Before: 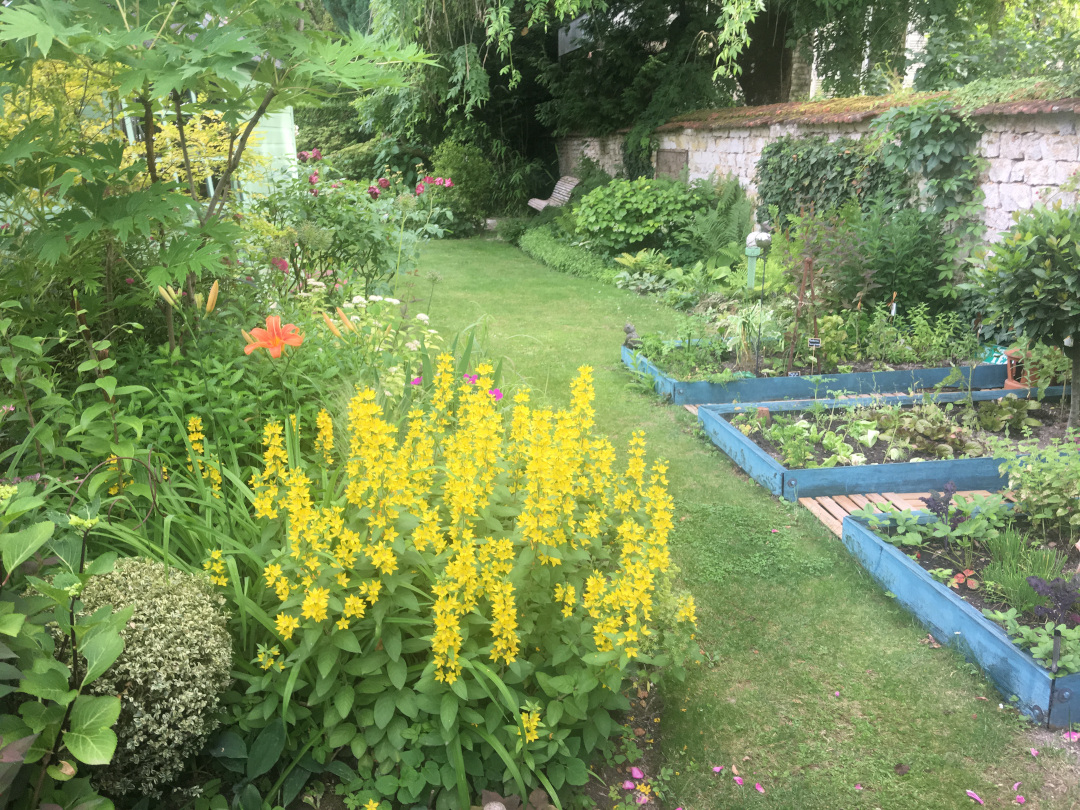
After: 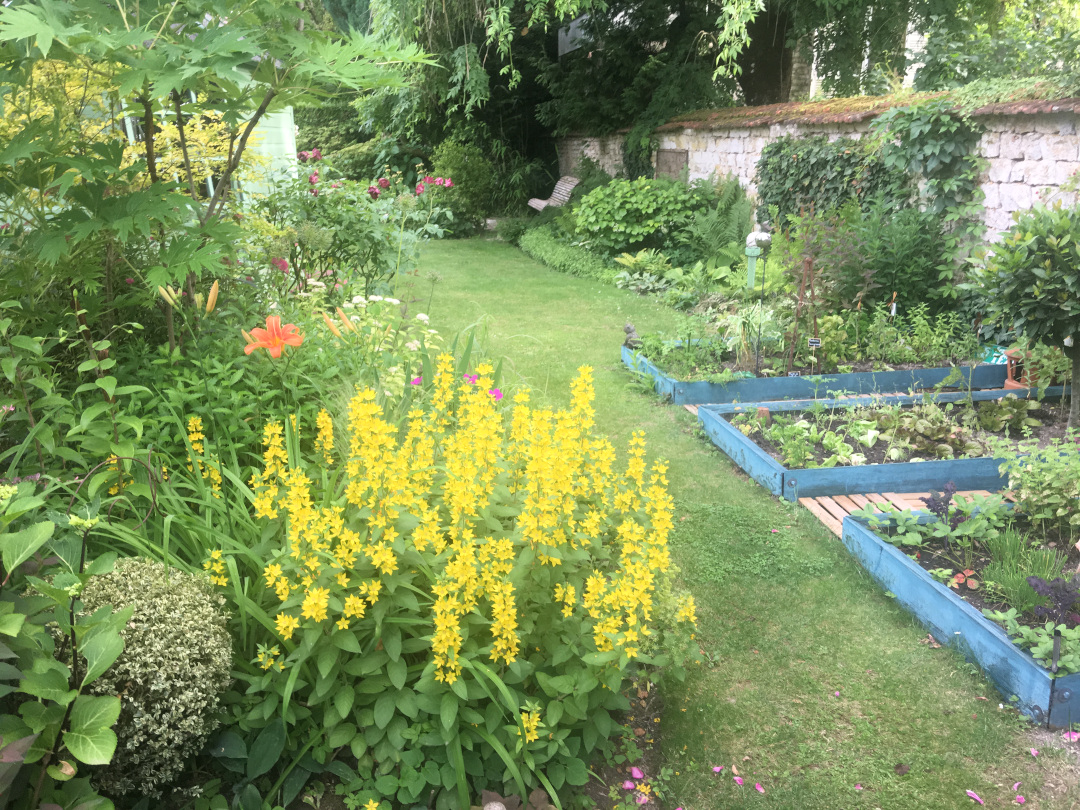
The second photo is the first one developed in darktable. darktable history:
shadows and highlights: shadows 0, highlights 40
tone equalizer: on, module defaults
